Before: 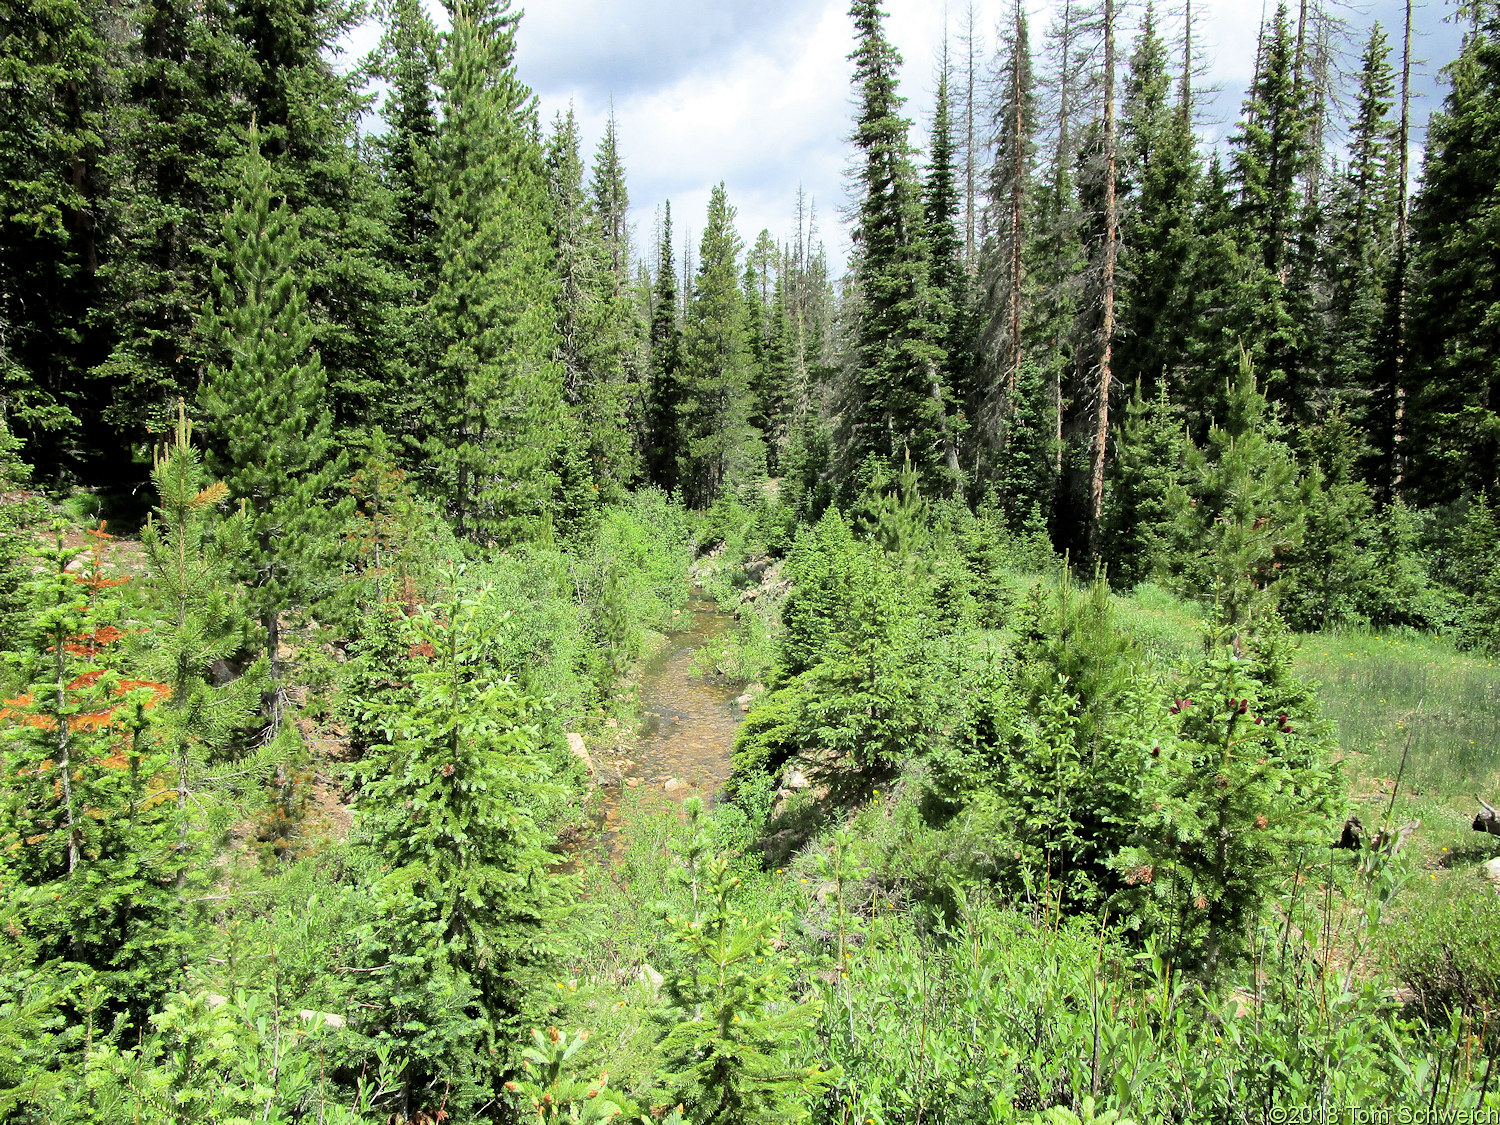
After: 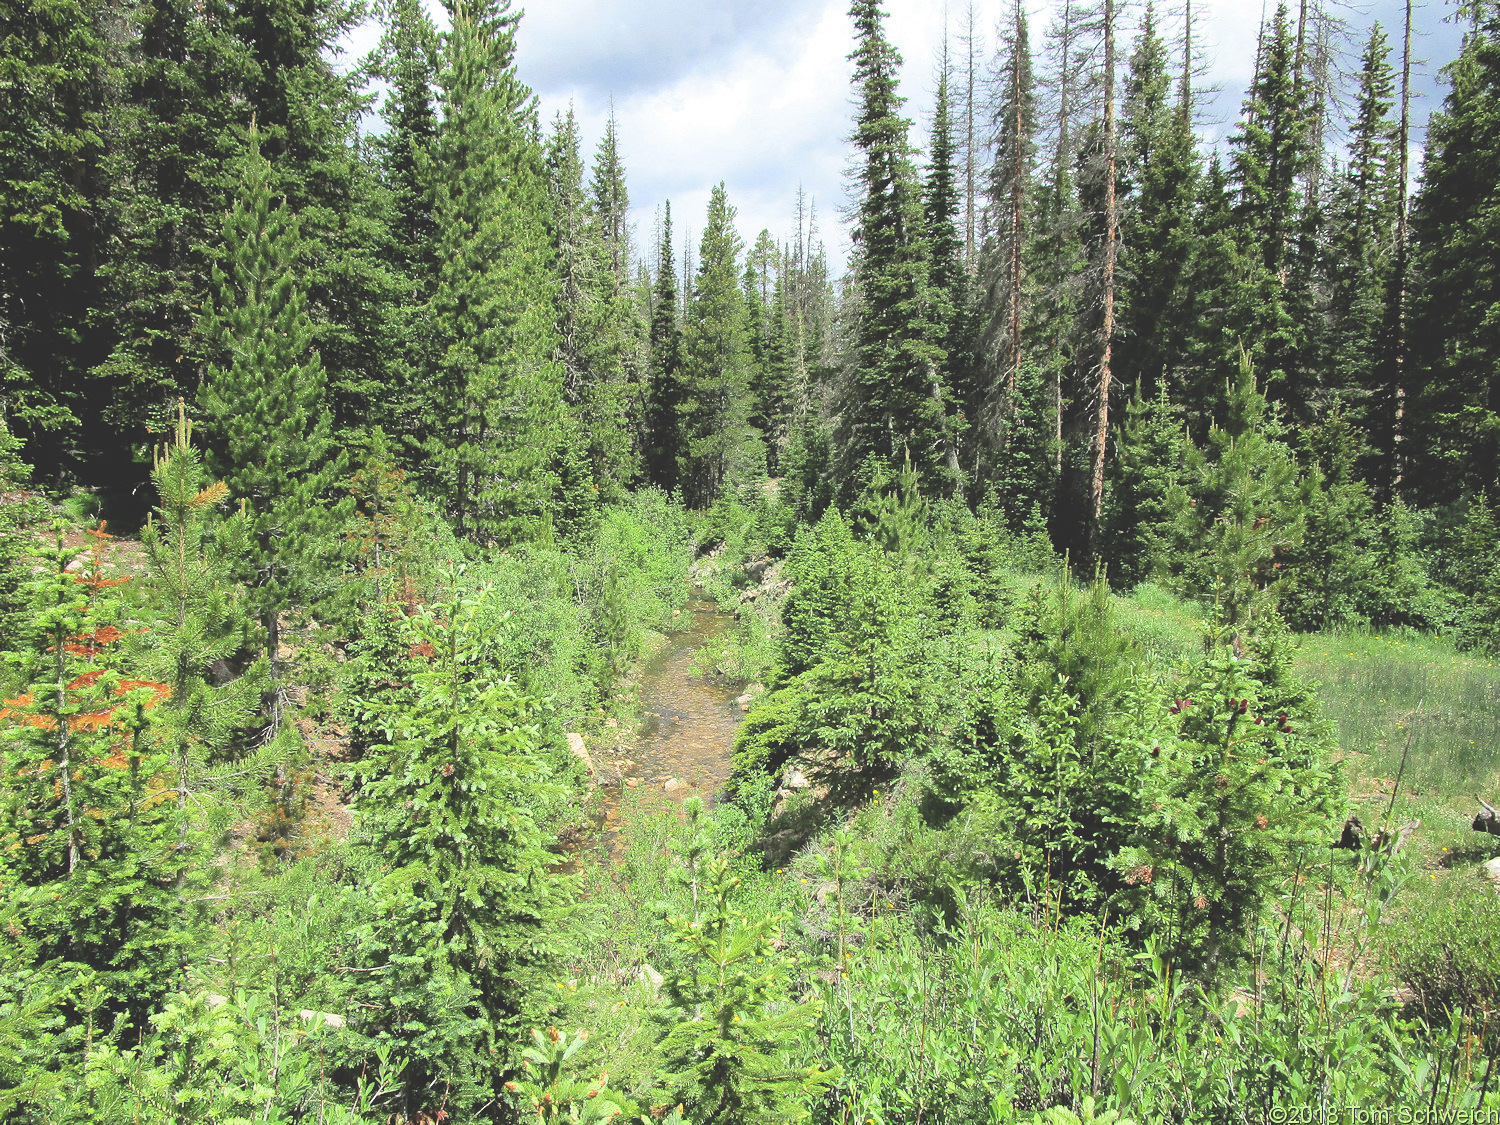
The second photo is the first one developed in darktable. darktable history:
exposure: black level correction -0.029, compensate highlight preservation false
